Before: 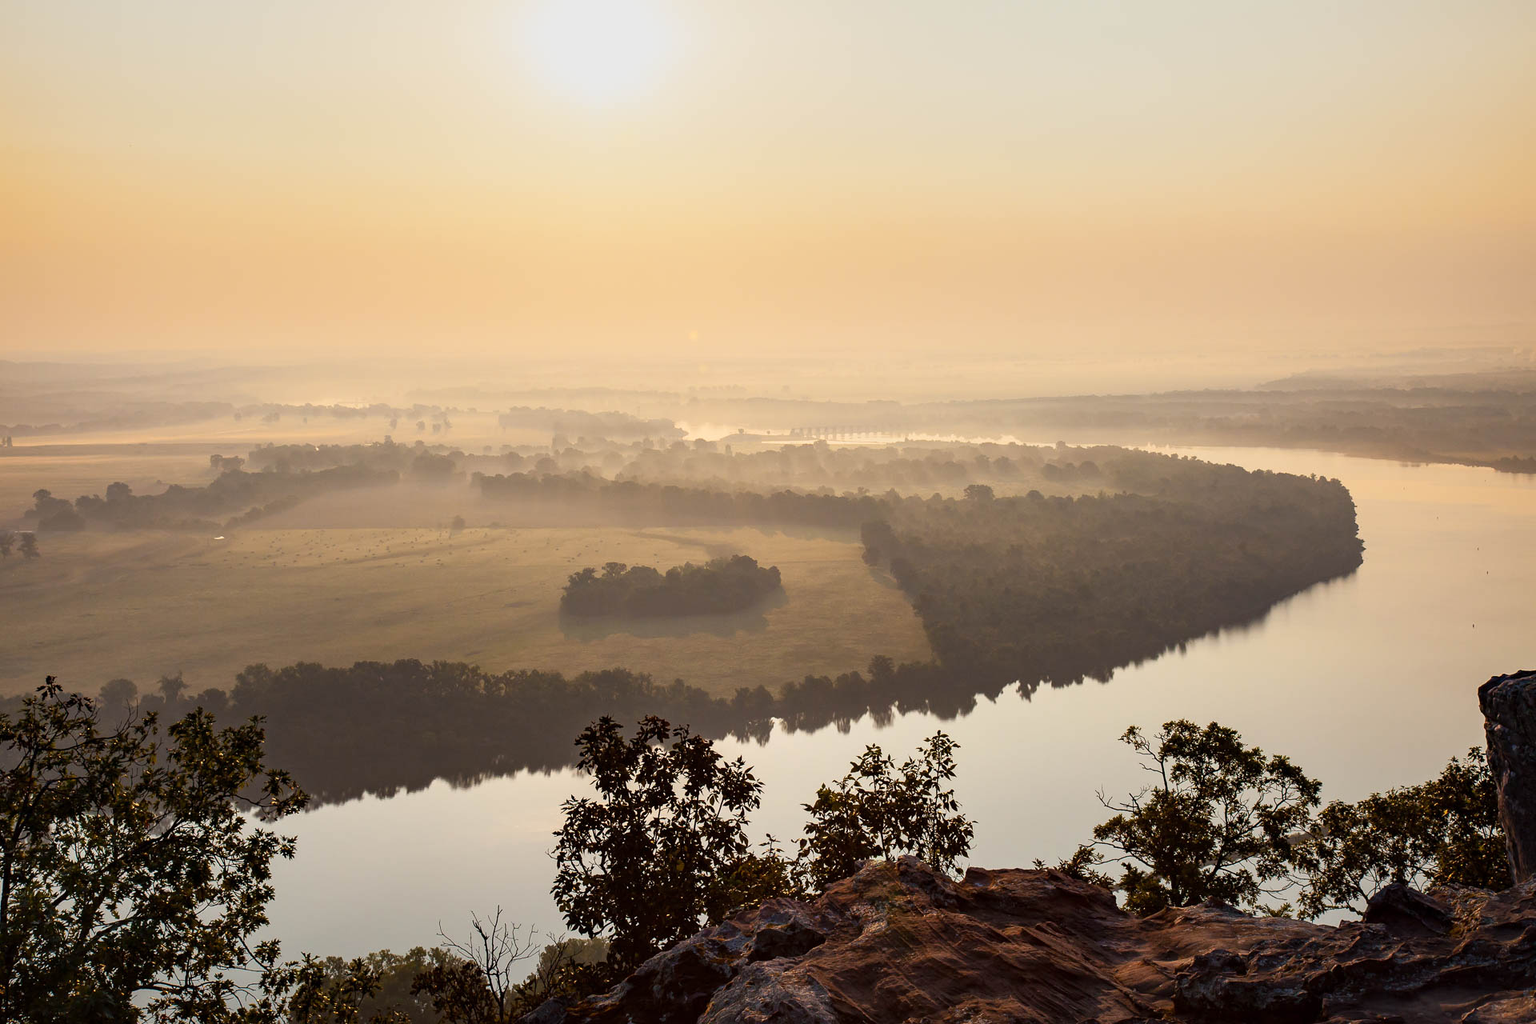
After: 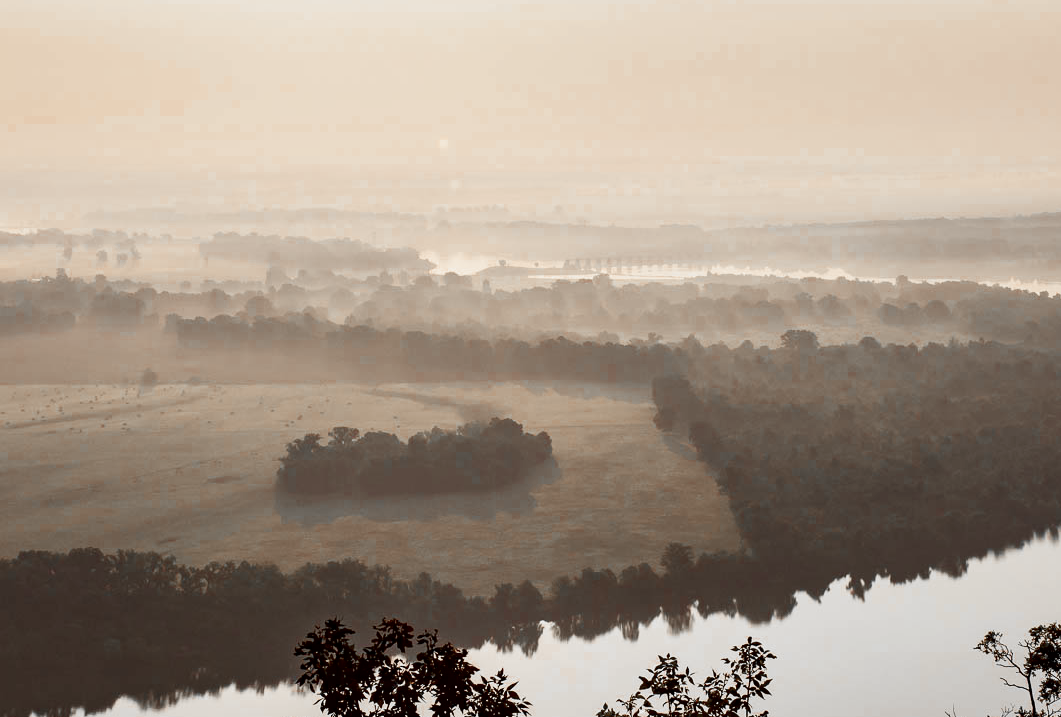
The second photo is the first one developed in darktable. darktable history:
color zones: curves: ch0 [(0, 0.497) (0.096, 0.361) (0.221, 0.538) (0.429, 0.5) (0.571, 0.5) (0.714, 0.5) (0.857, 0.5) (1, 0.497)]; ch1 [(0, 0.5) (0.143, 0.5) (0.257, -0.002) (0.429, 0.04) (0.571, -0.001) (0.714, -0.015) (0.857, 0.024) (1, 0.5)]
crop and rotate: left 22.1%, top 21.569%, right 22.631%, bottom 22.388%
exposure: black level correction 0.006, exposure -0.222 EV, compensate highlight preservation false
contrast brightness saturation: contrast 0.152, brightness 0.049
